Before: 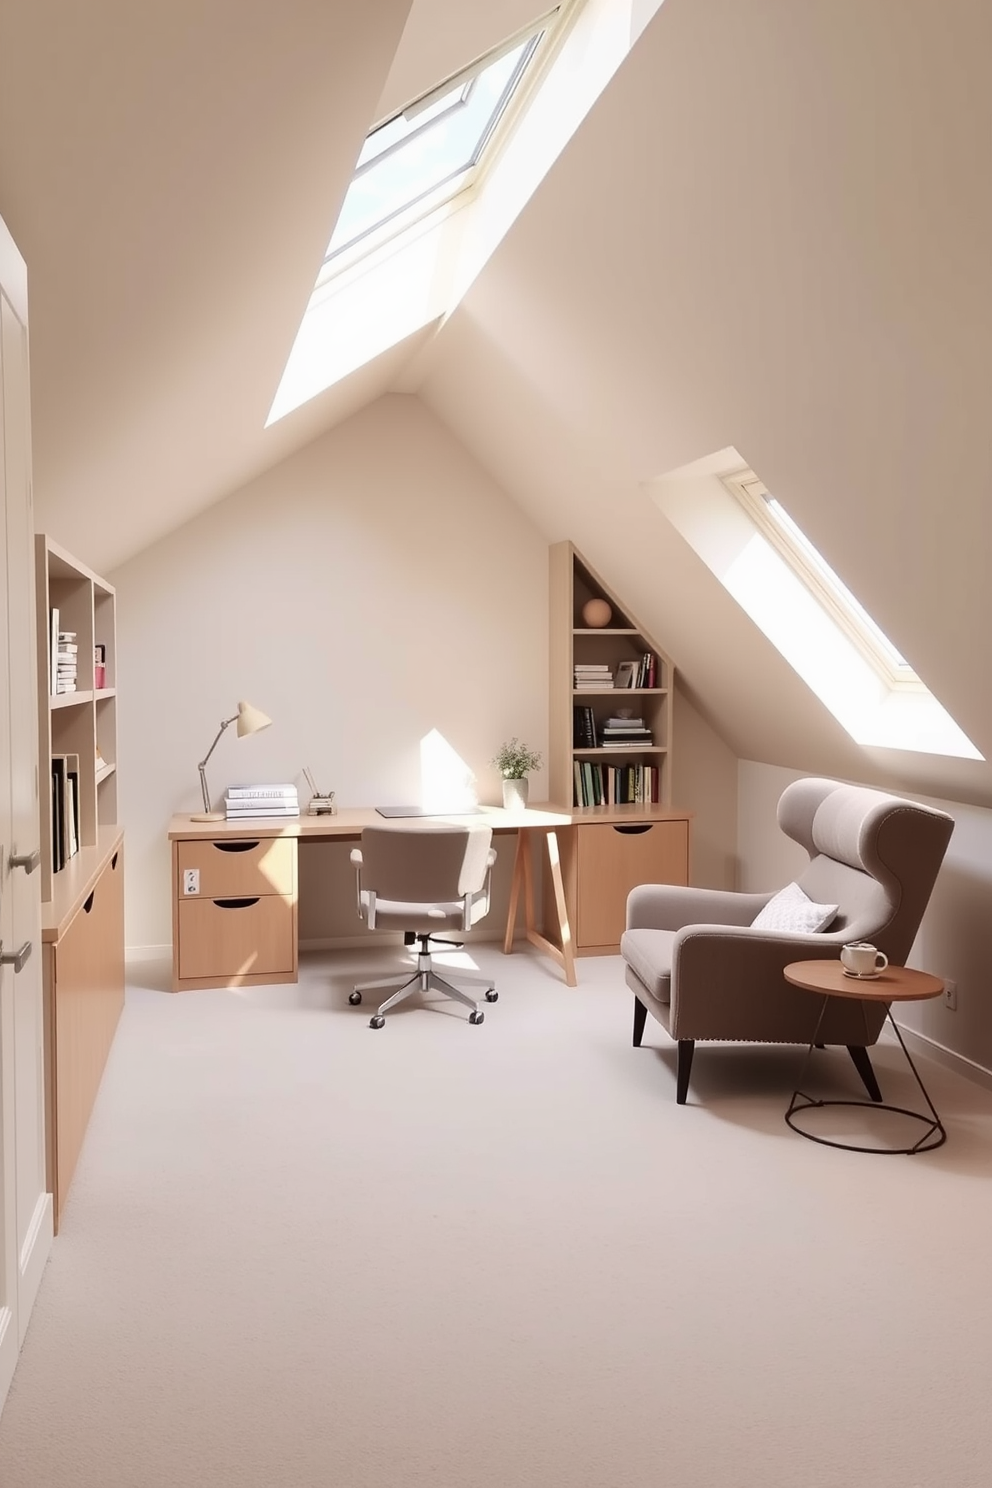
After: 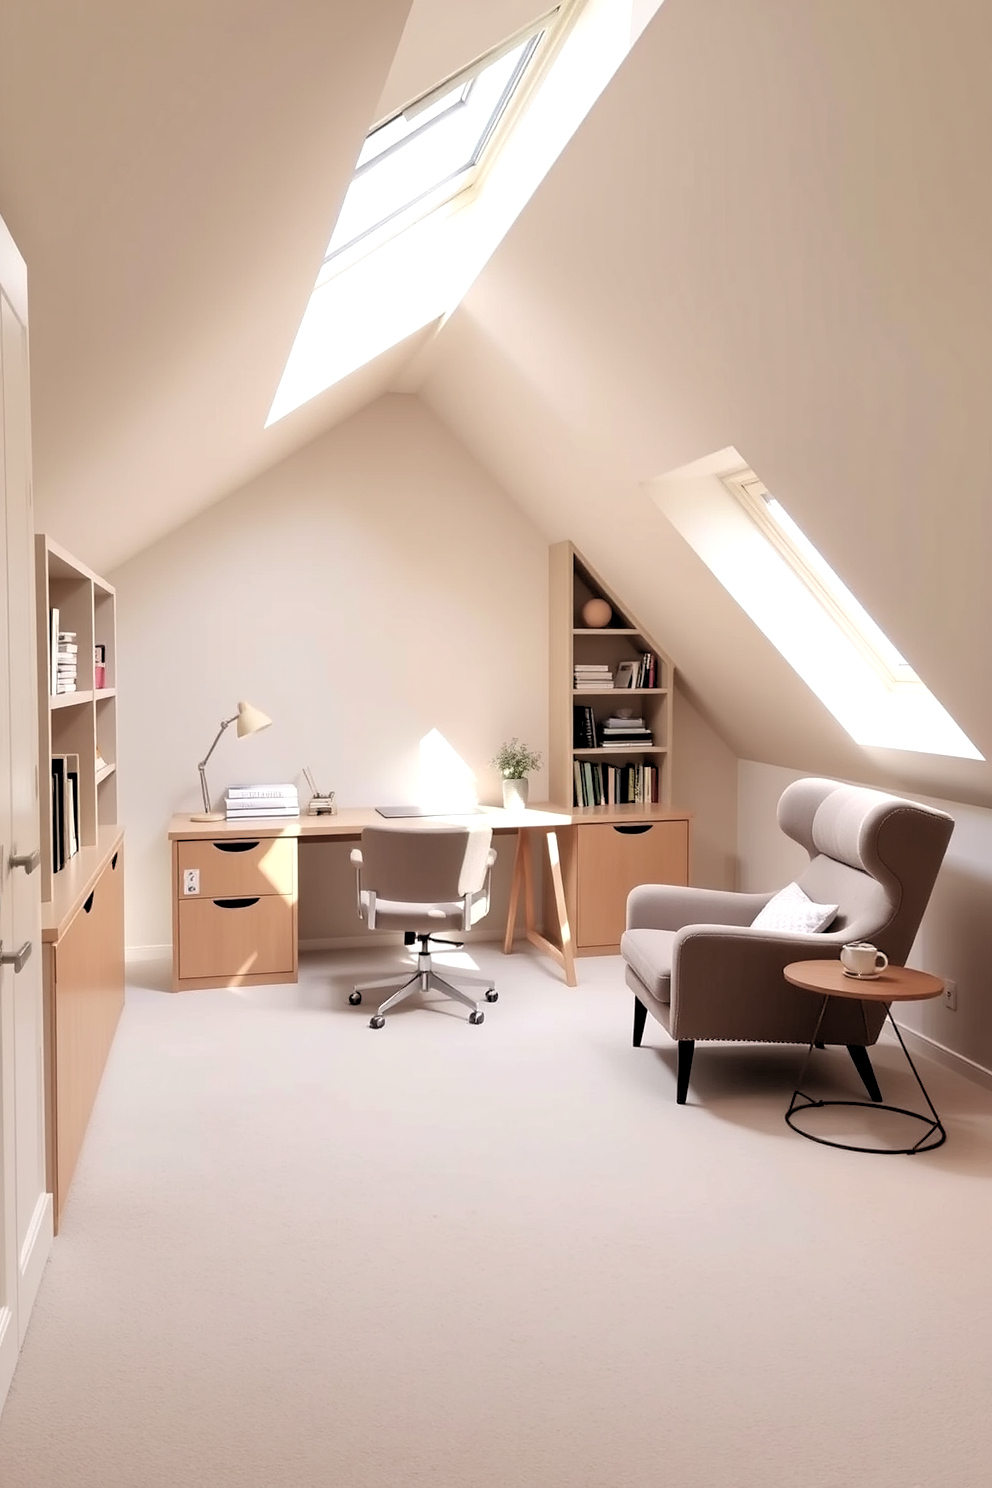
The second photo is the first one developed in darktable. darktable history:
shadows and highlights: shadows 25, highlights -25
rgb levels: levels [[0.01, 0.419, 0.839], [0, 0.5, 1], [0, 0.5, 1]]
